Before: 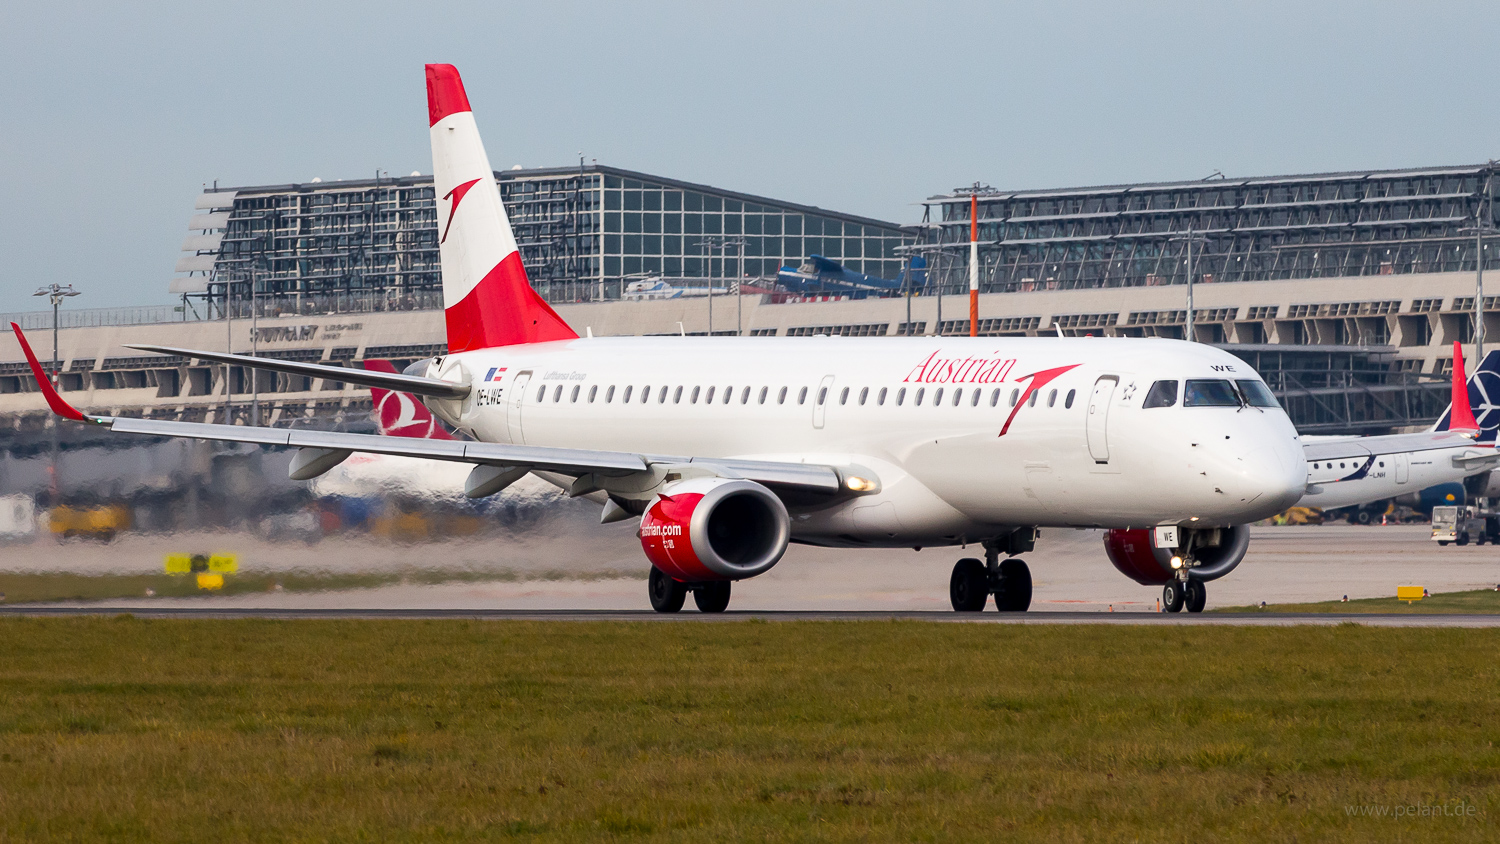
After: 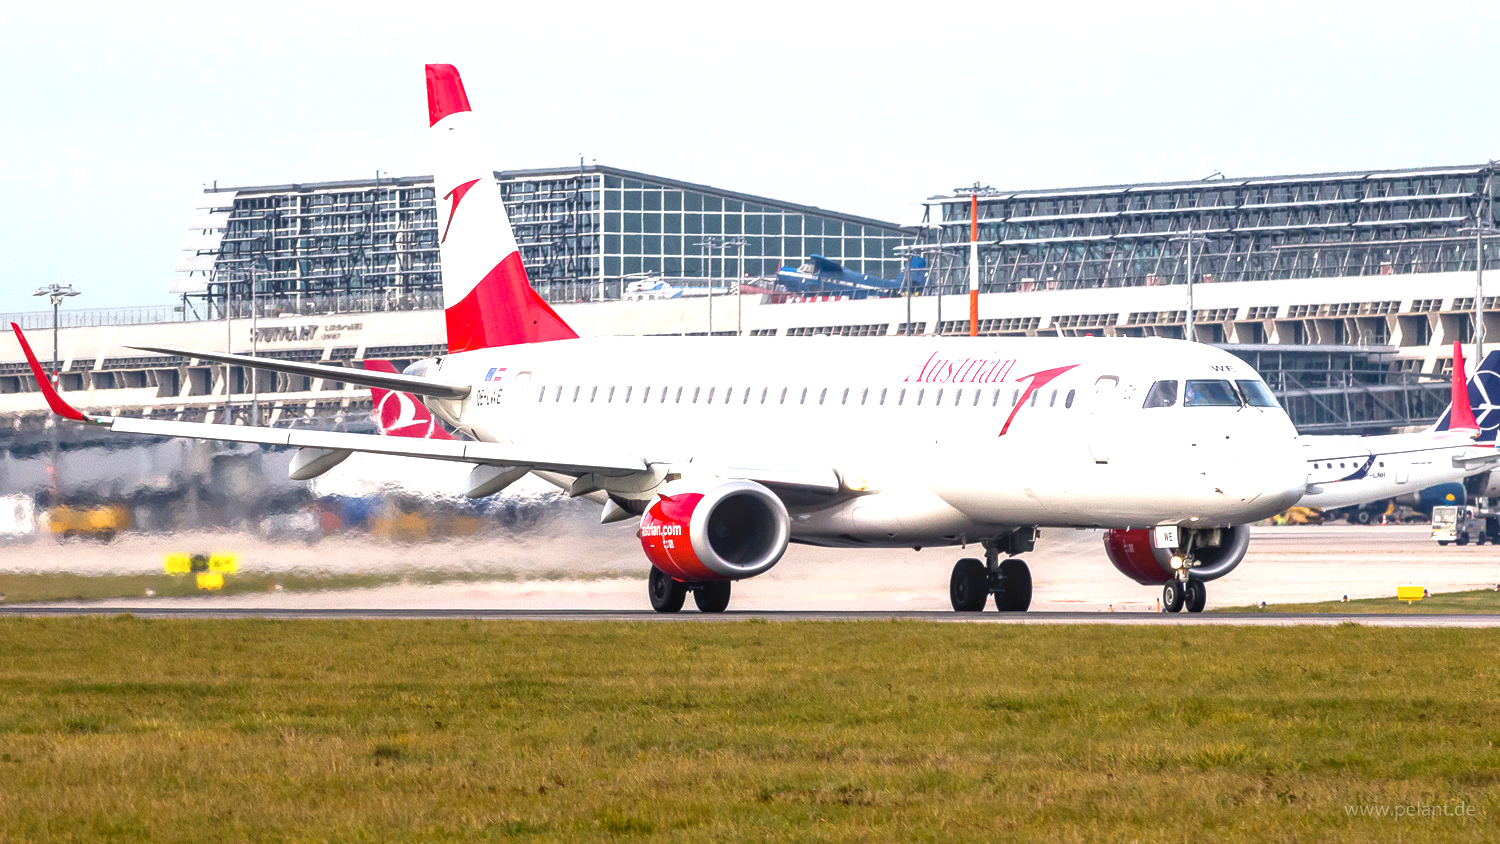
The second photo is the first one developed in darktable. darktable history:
local contrast: on, module defaults
exposure: black level correction 0, exposure 1.2 EV, compensate highlight preservation false
